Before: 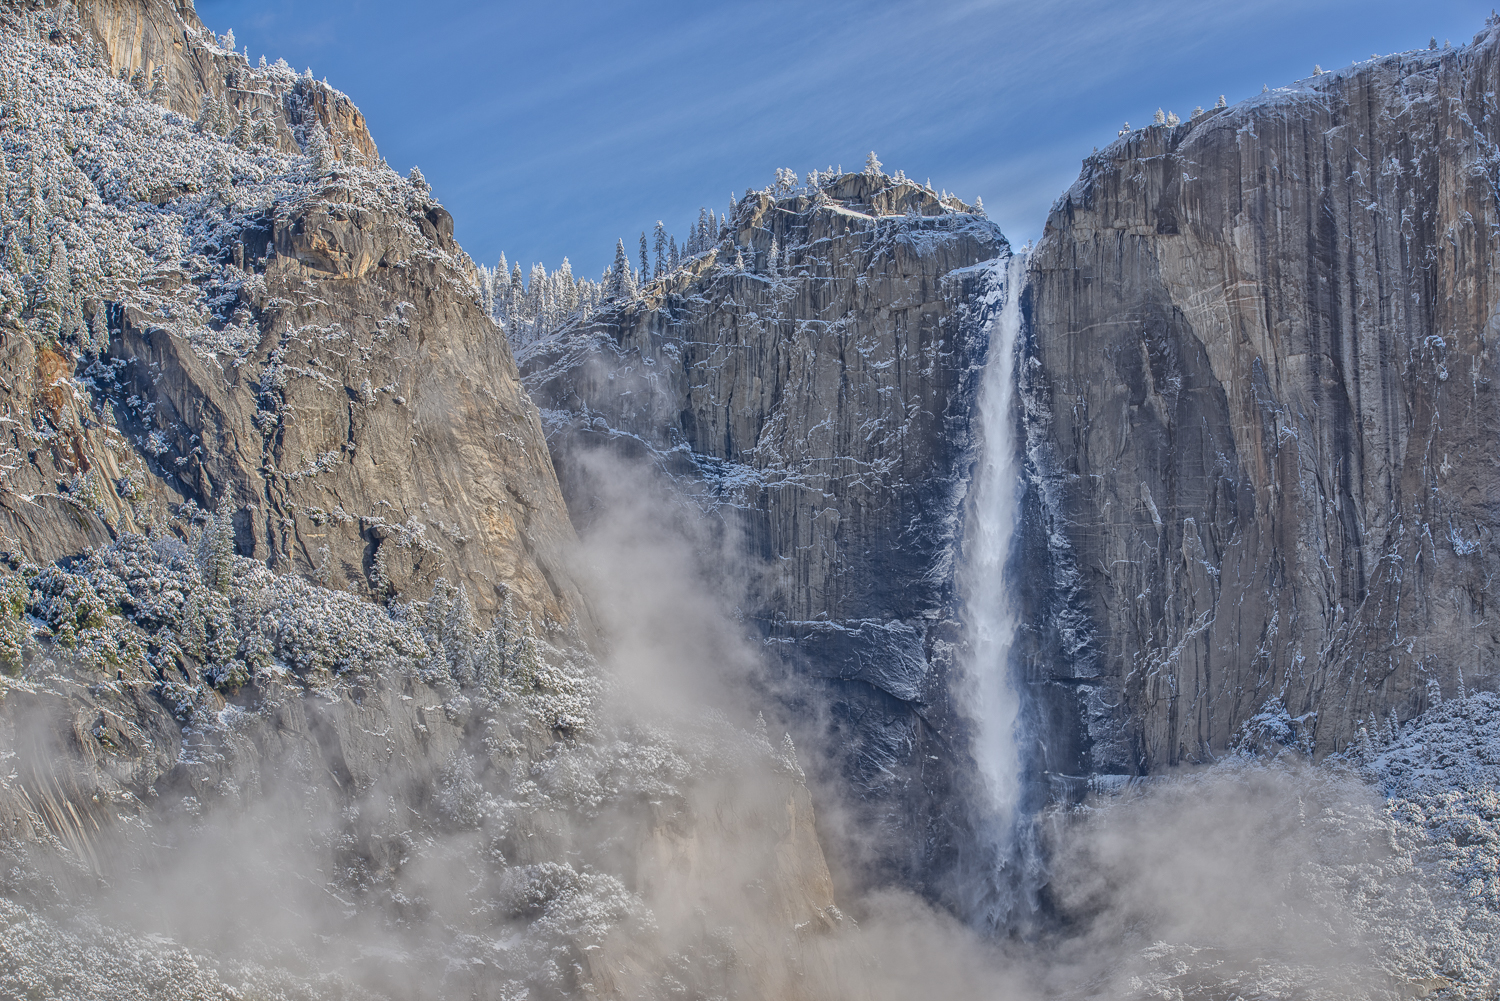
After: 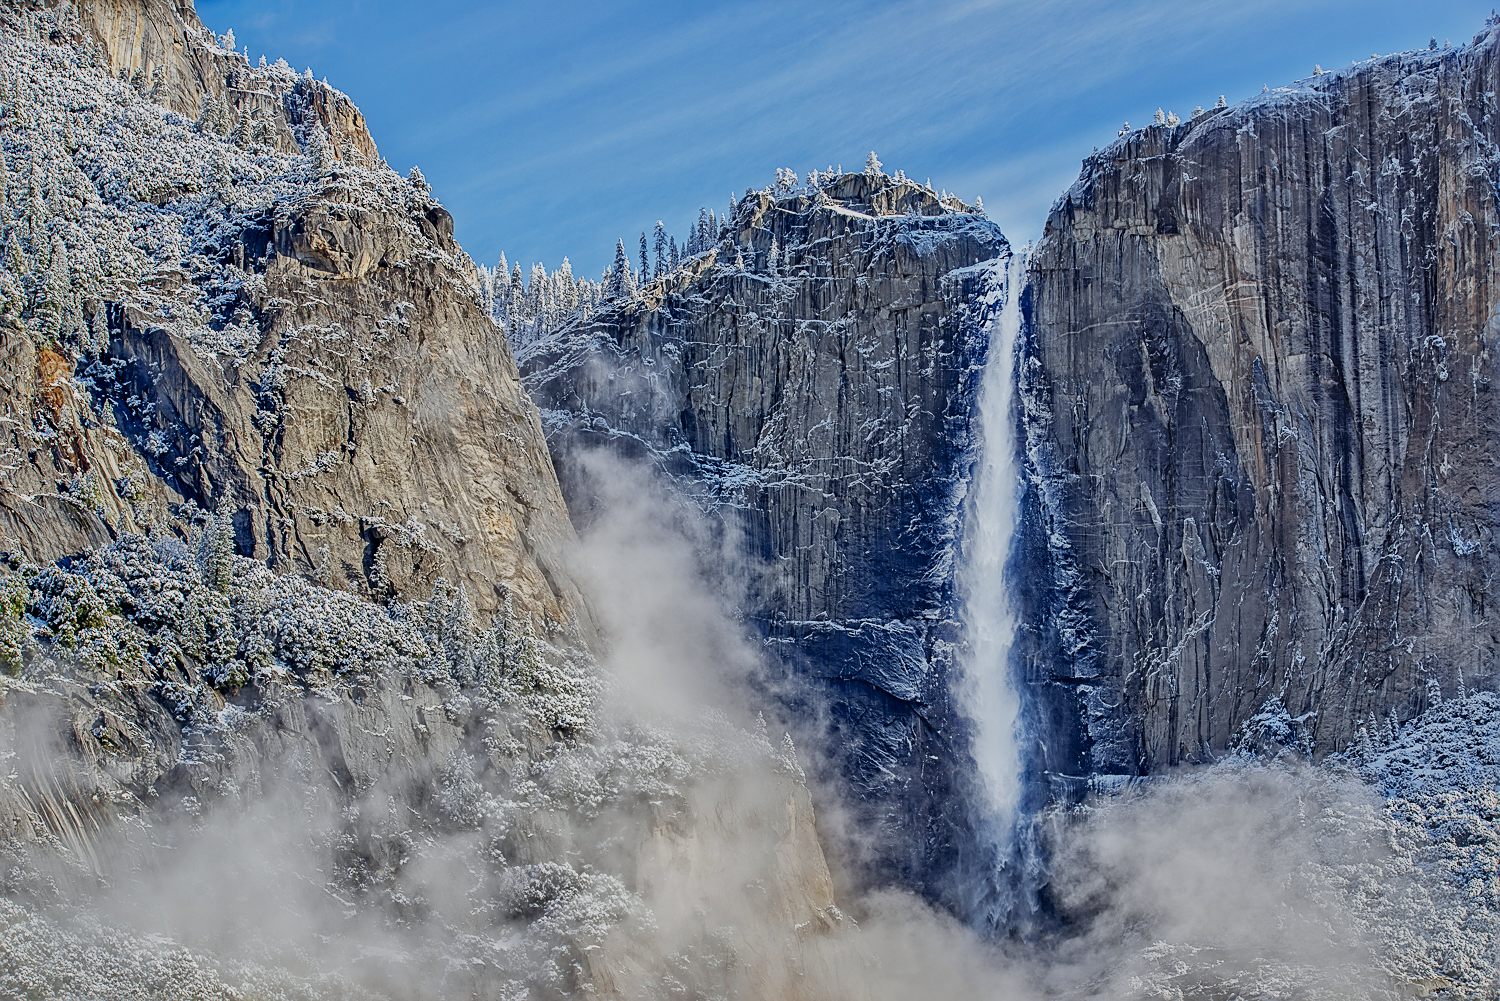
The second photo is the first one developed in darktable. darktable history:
exposure: black level correction 0.011, compensate highlight preservation false
shadows and highlights: on, module defaults
sharpen: on, module defaults
sigmoid: contrast 2, skew -0.2, preserve hue 0%, red attenuation 0.1, red rotation 0.035, green attenuation 0.1, green rotation -0.017, blue attenuation 0.15, blue rotation -0.052, base primaries Rec2020
white balance: red 0.978, blue 0.999
